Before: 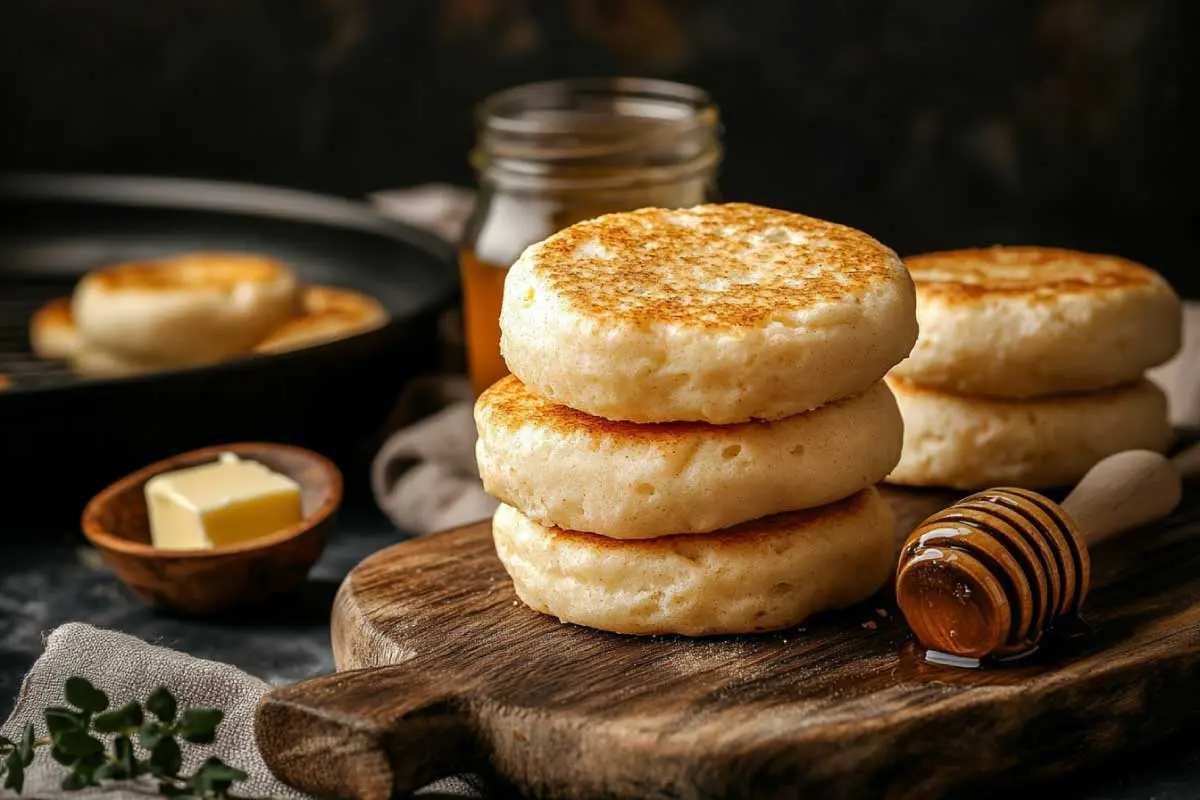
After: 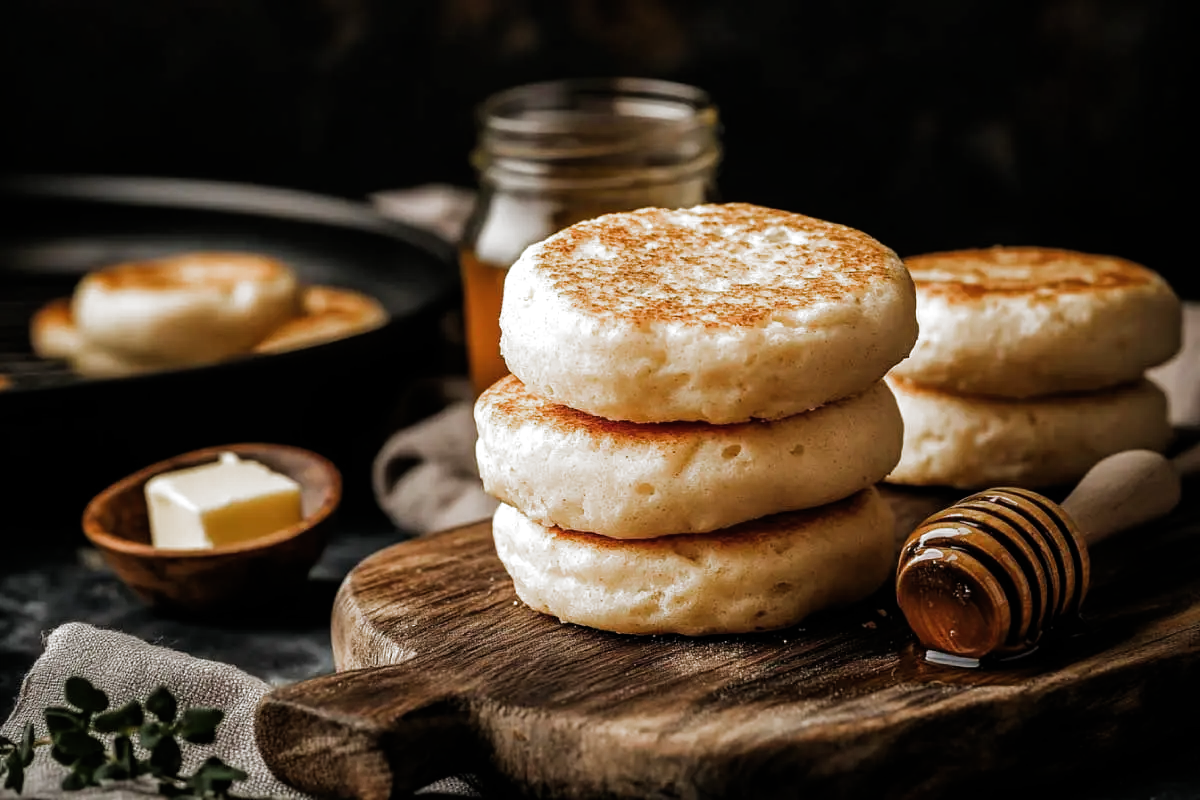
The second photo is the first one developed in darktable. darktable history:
filmic rgb: black relative exposure -9.05 EV, white relative exposure 2.3 EV, hardness 7.48, add noise in highlights 0.001, preserve chrominance luminance Y, color science v3 (2019), use custom middle-gray values true, contrast in highlights soft
